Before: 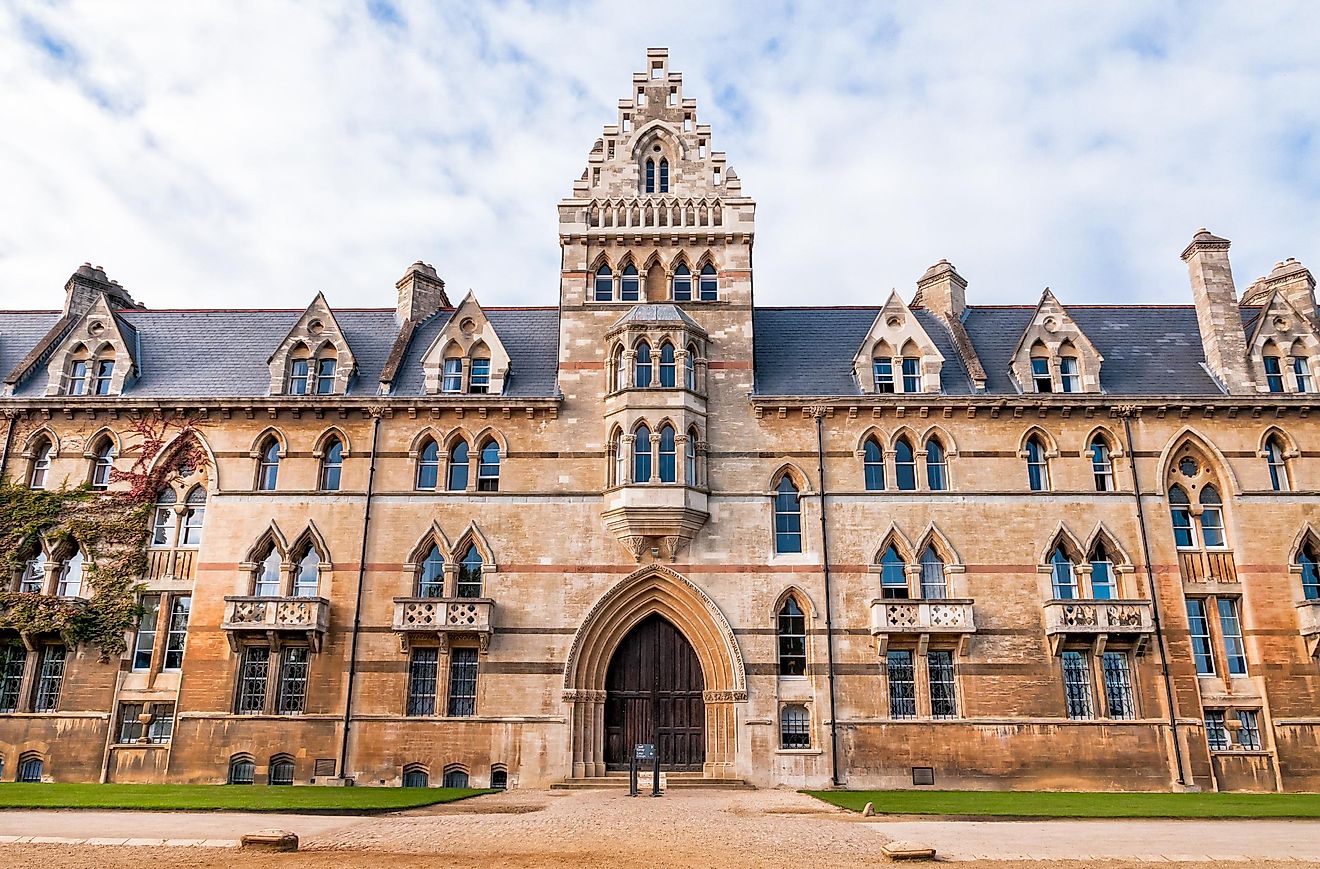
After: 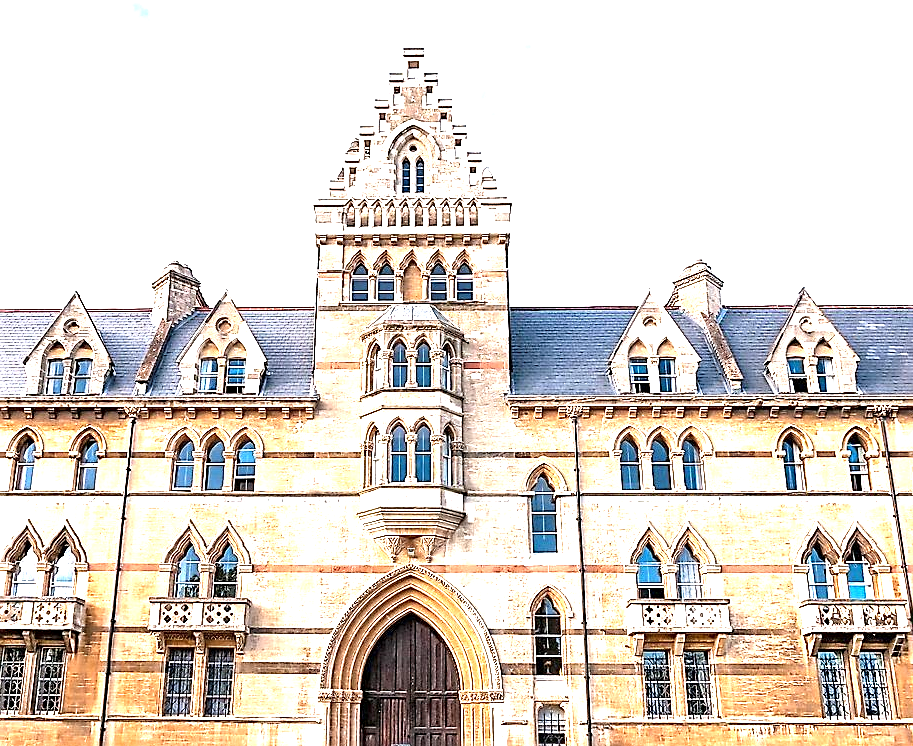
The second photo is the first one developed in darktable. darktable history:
sharpen: on, module defaults
crop: left 18.539%, right 12.27%, bottom 14.124%
exposure: black level correction 0, exposure 1.617 EV, compensate highlight preservation false
